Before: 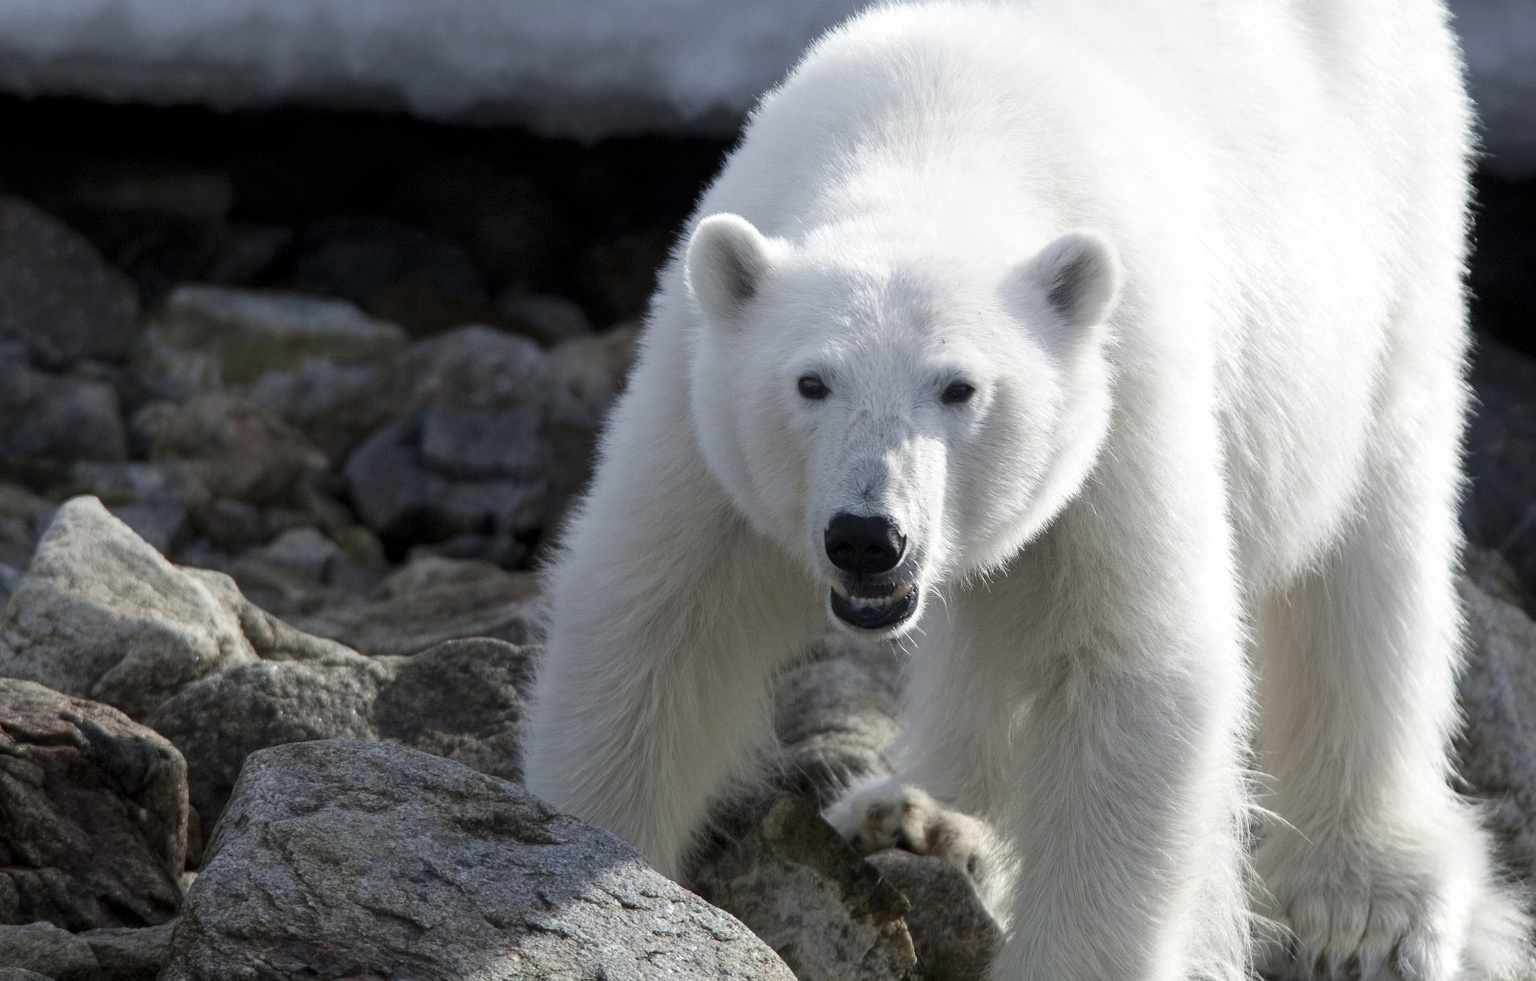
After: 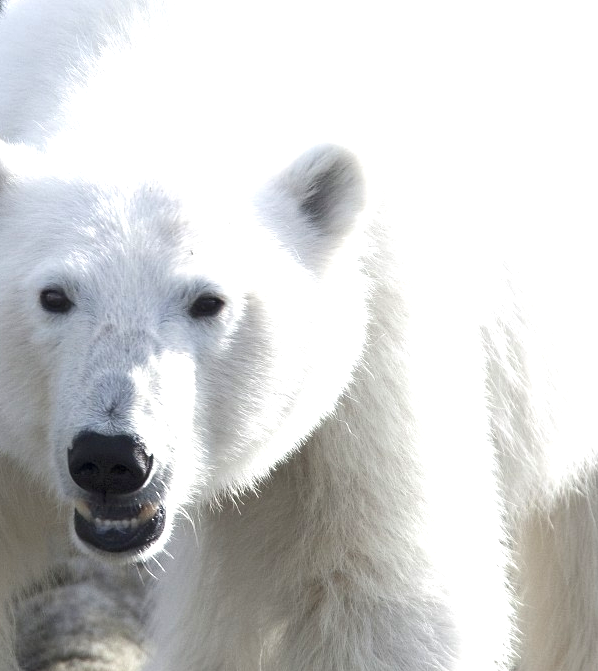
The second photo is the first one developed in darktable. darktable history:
crop and rotate: left 49.51%, top 10.129%, right 13.095%, bottom 24.13%
tone equalizer: -8 EV 0.239 EV, -7 EV 0.384 EV, -6 EV 0.408 EV, -5 EV 0.286 EV, -3 EV -0.271 EV, -2 EV -0.434 EV, -1 EV -0.435 EV, +0 EV -0.257 EV
exposure: black level correction 0, exposure 1 EV, compensate exposure bias true, compensate highlight preservation false
